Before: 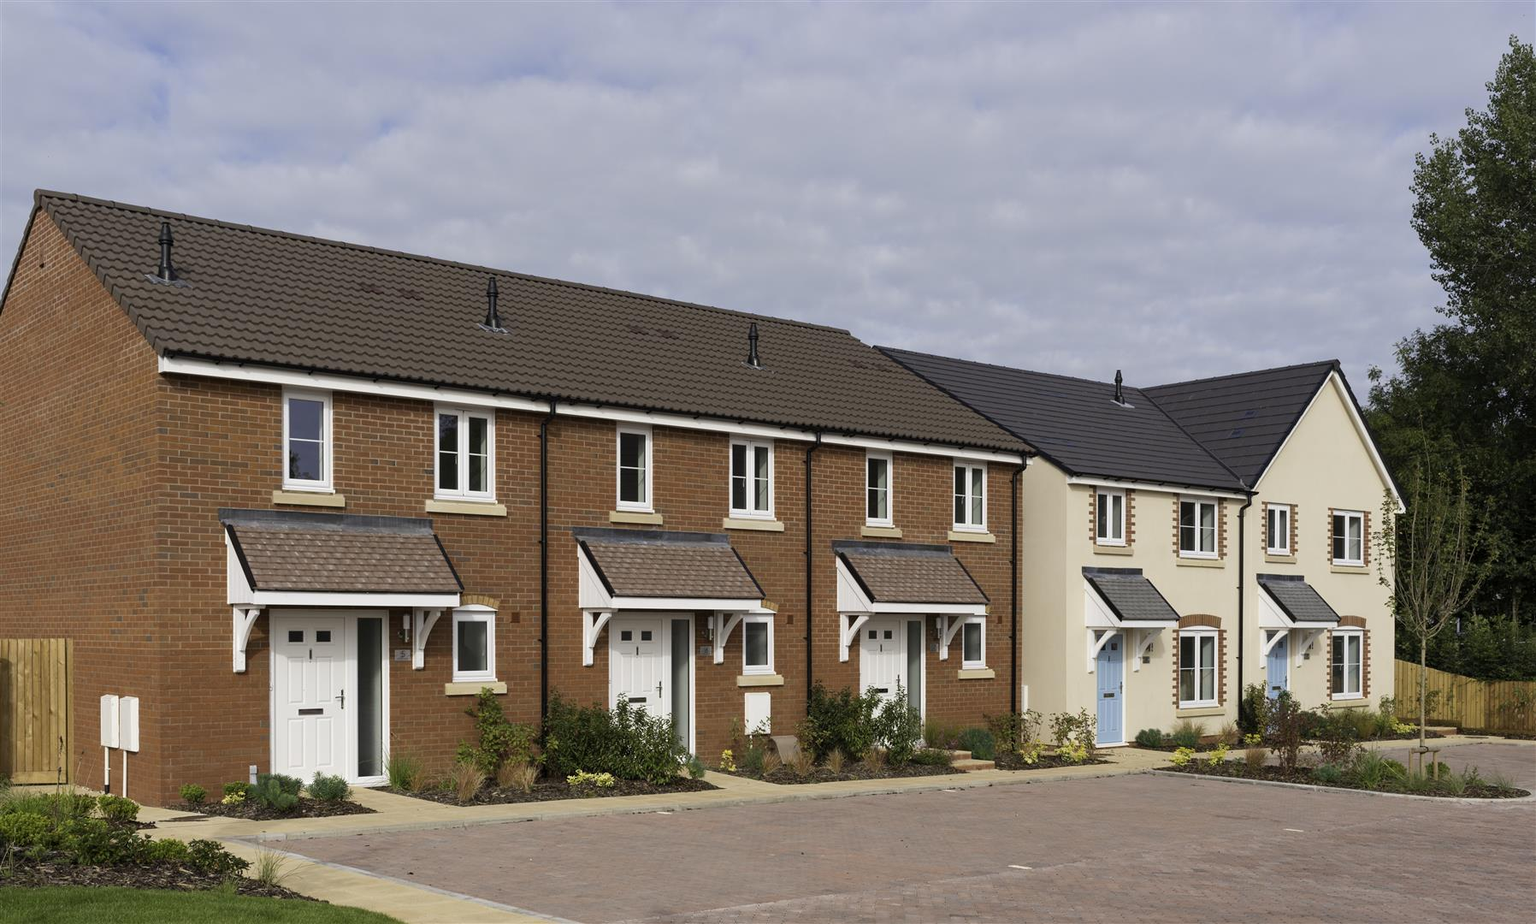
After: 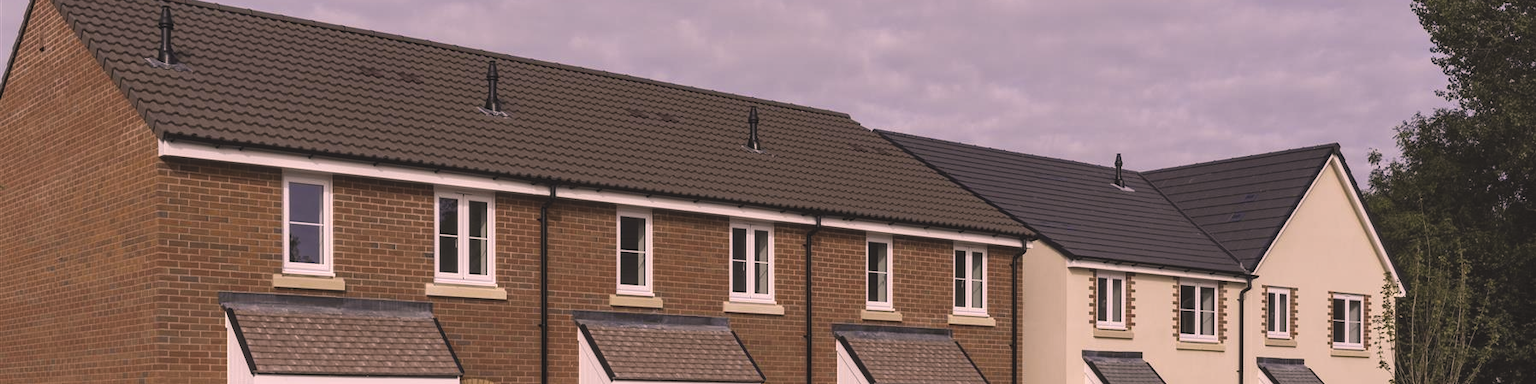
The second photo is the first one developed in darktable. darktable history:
crop and rotate: top 23.575%, bottom 34.786%
exposure: black level correction -0.015, exposure -0.131 EV, compensate highlight preservation false
local contrast: on, module defaults
color correction: highlights a* 14.68, highlights b* 4.87
